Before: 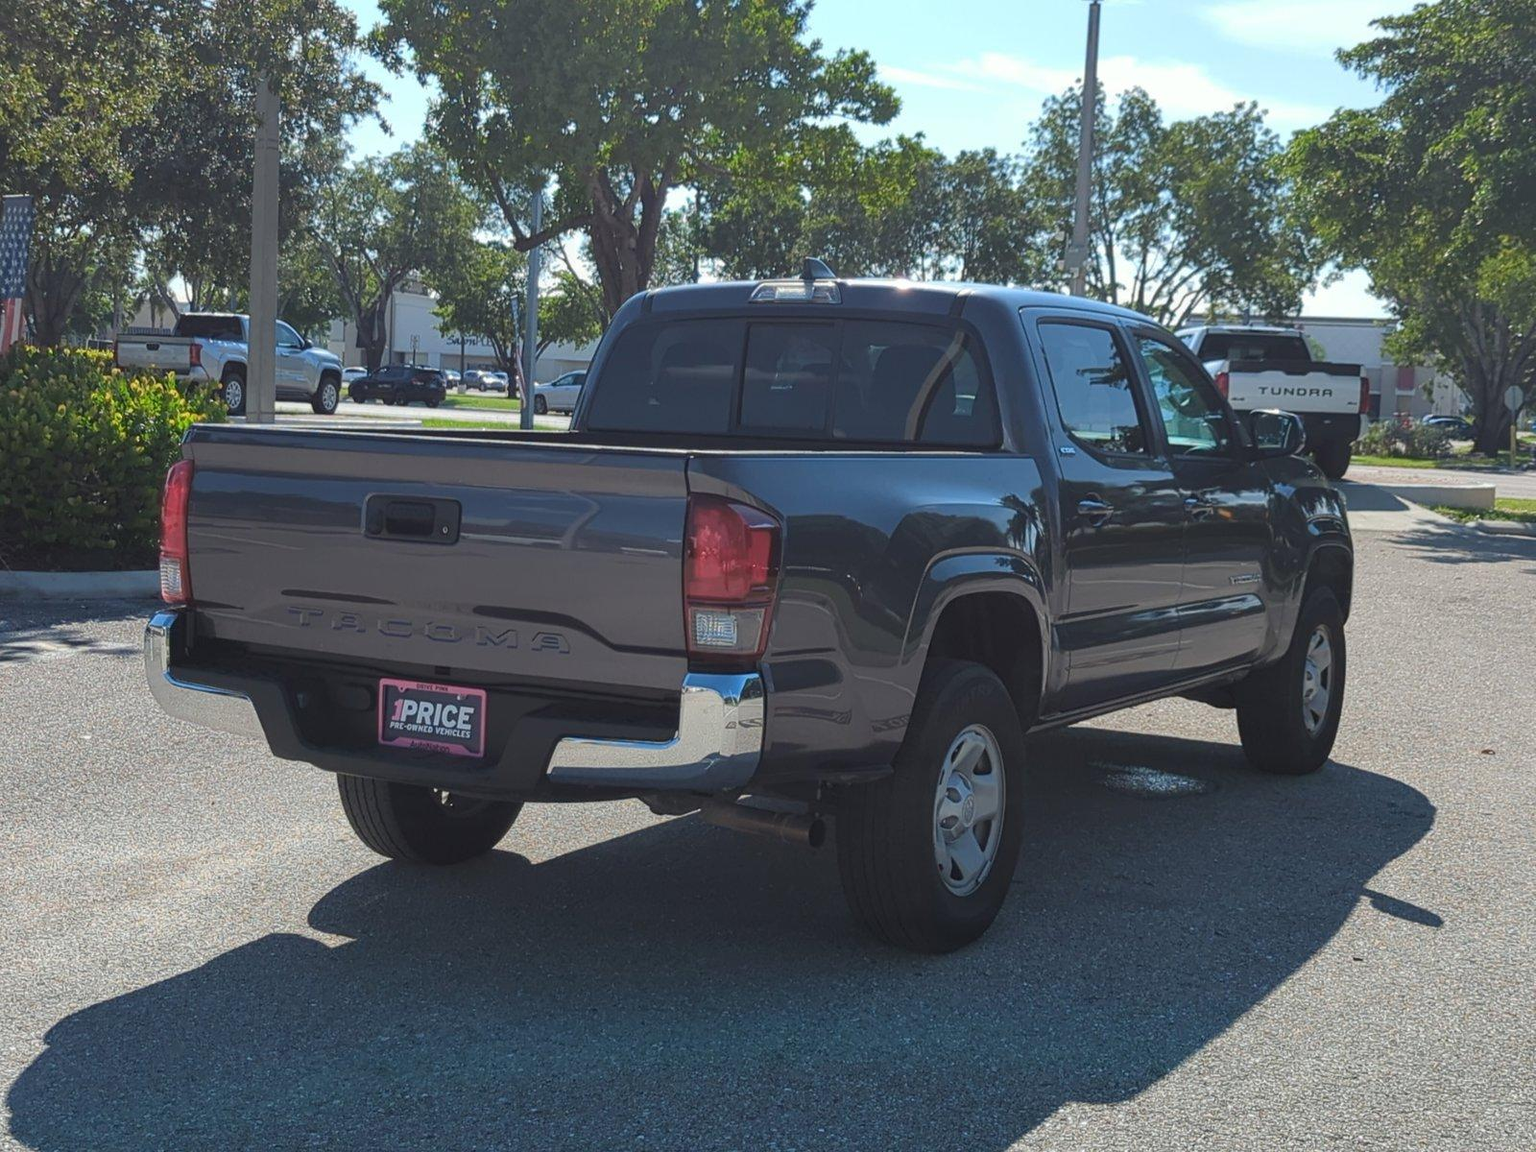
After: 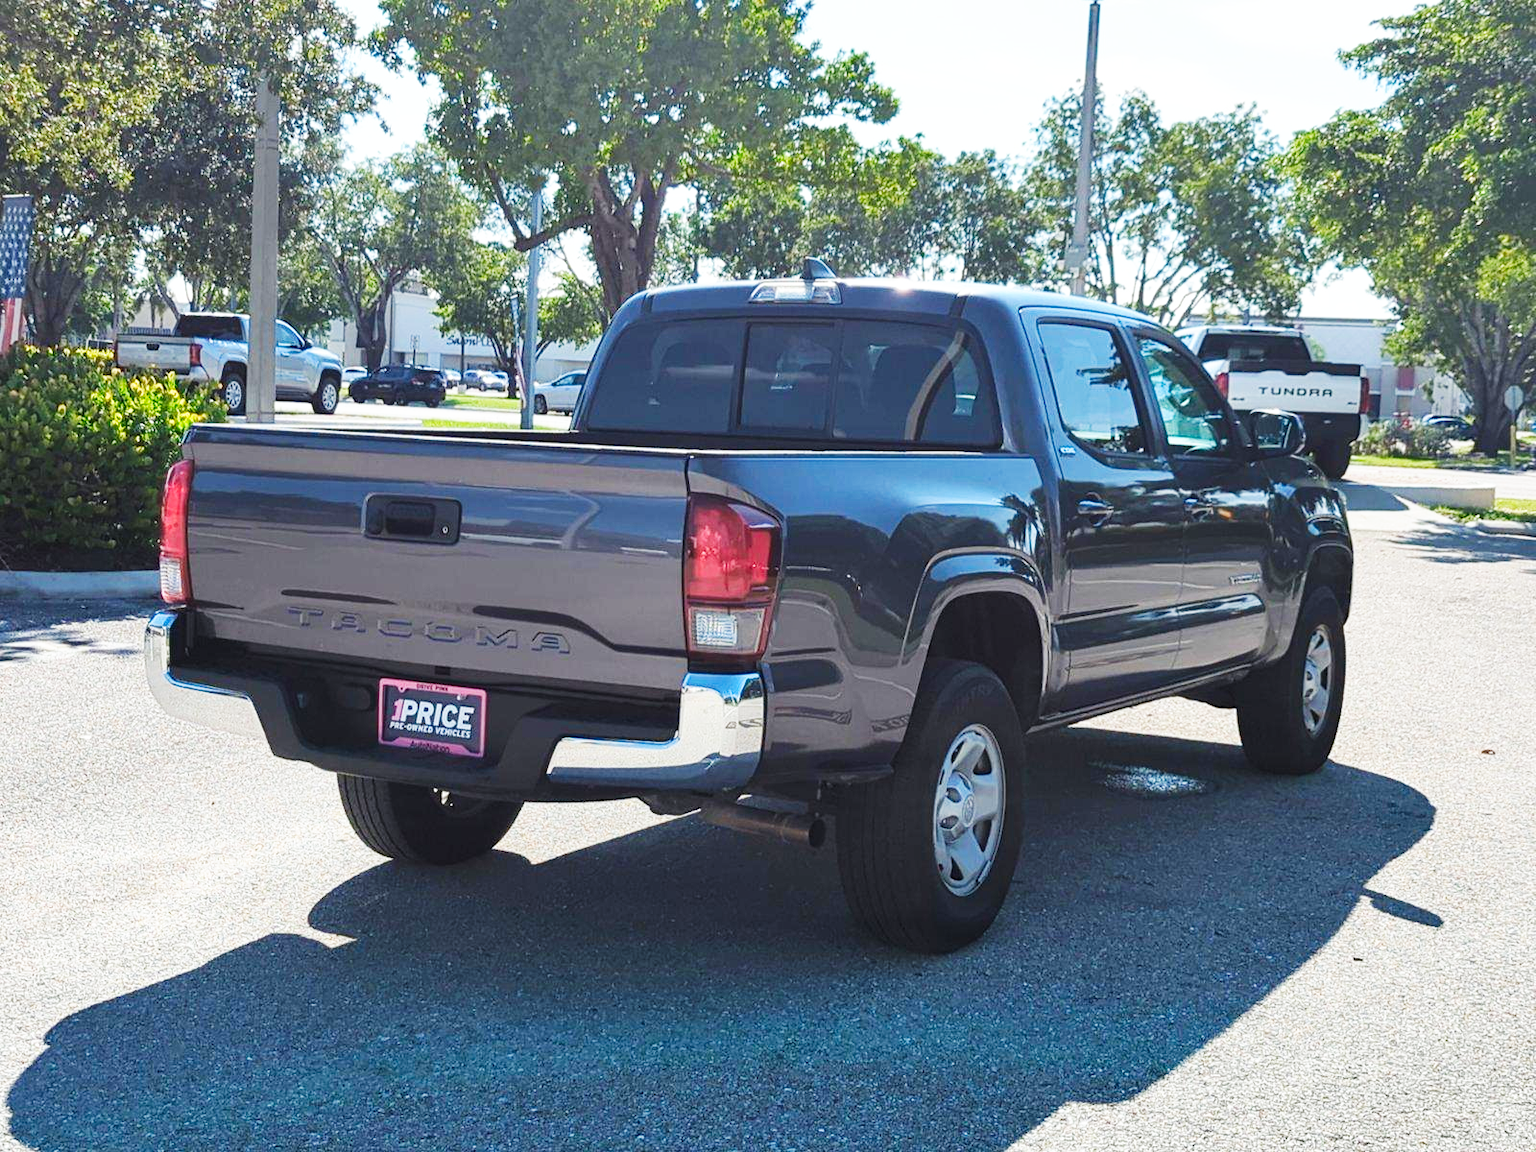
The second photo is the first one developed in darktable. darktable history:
shadows and highlights: shadows 29.69, highlights -30.33, low approximation 0.01, soften with gaussian
base curve: curves: ch0 [(0, 0) (0.007, 0.004) (0.027, 0.03) (0.046, 0.07) (0.207, 0.54) (0.442, 0.872) (0.673, 0.972) (1, 1)], preserve colors none
